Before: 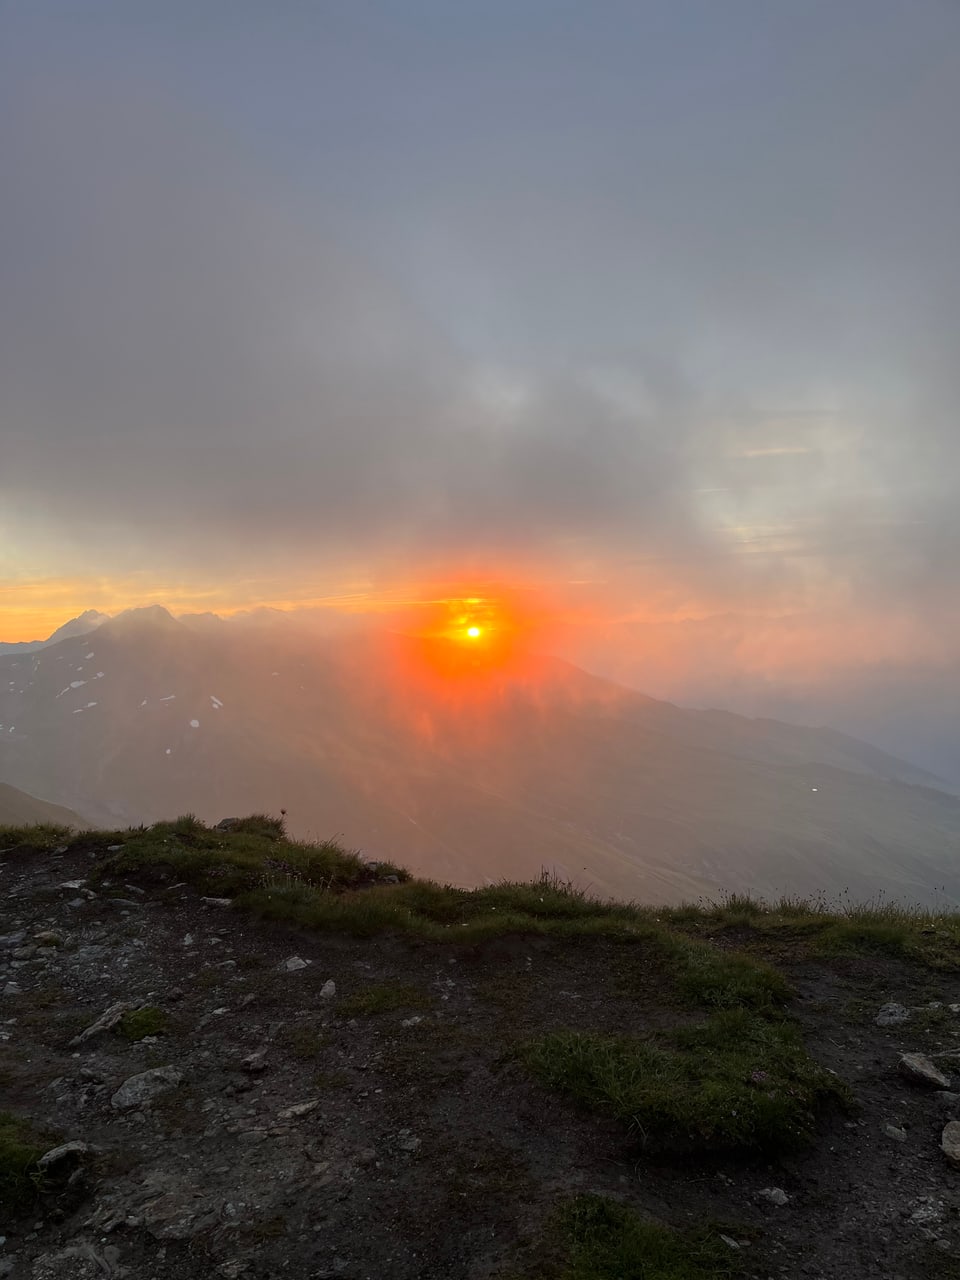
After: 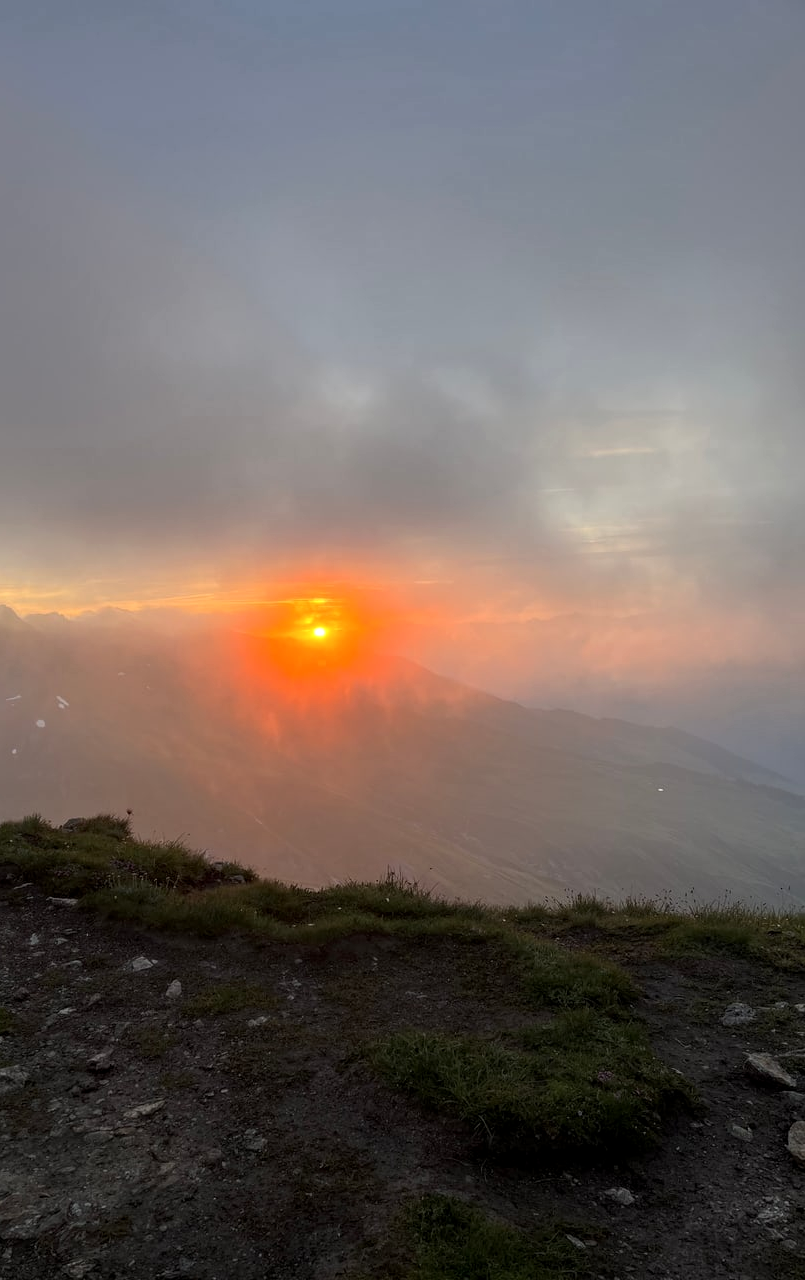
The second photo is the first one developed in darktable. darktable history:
shadows and highlights: shadows 4.1, highlights -17.6, soften with gaussian
local contrast: highlights 100%, shadows 100%, detail 120%, midtone range 0.2
crop: left 16.145%
